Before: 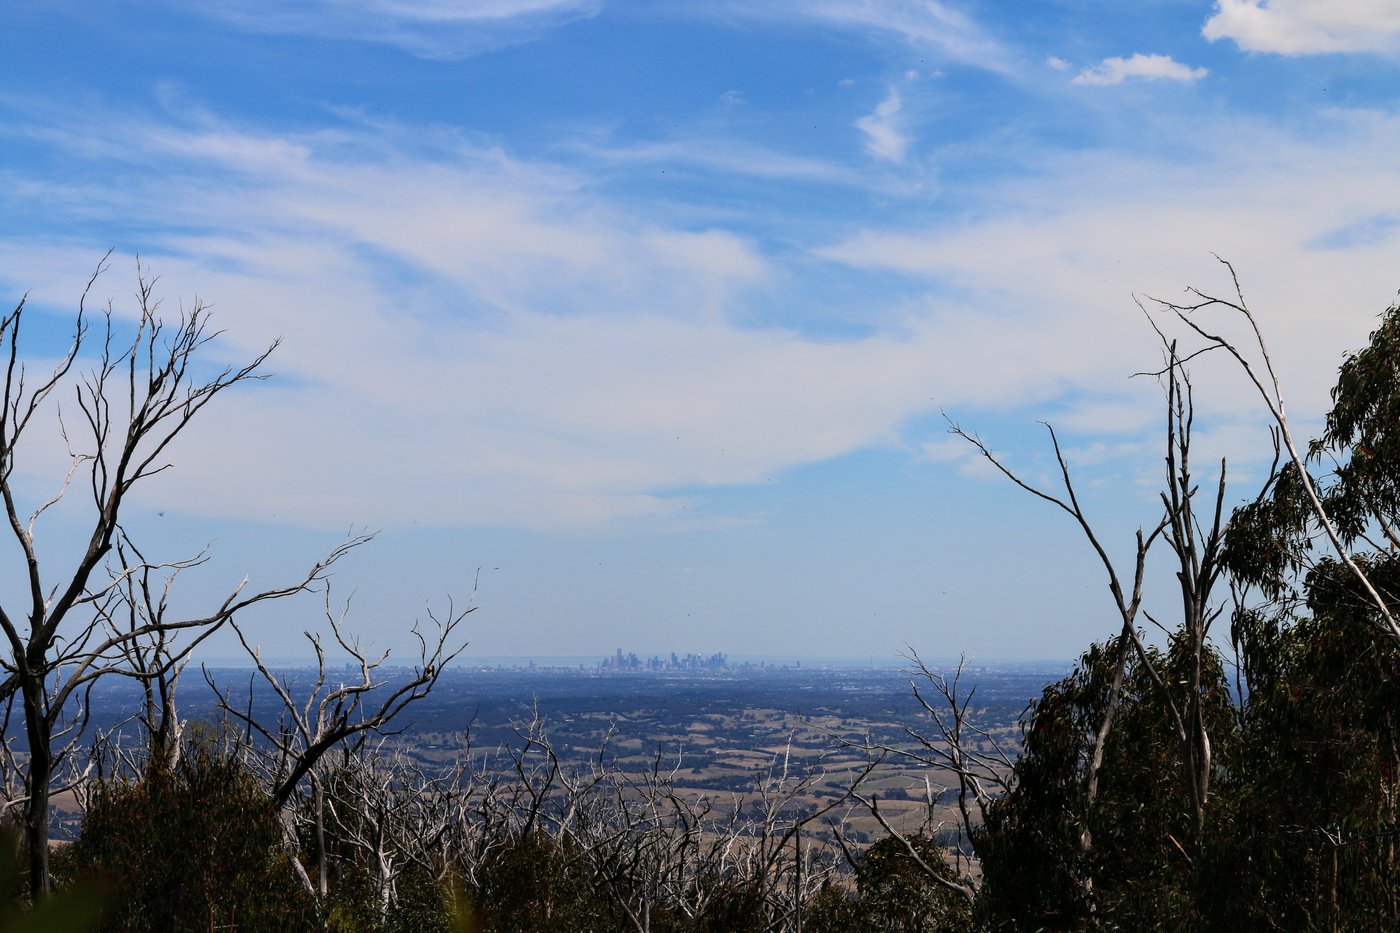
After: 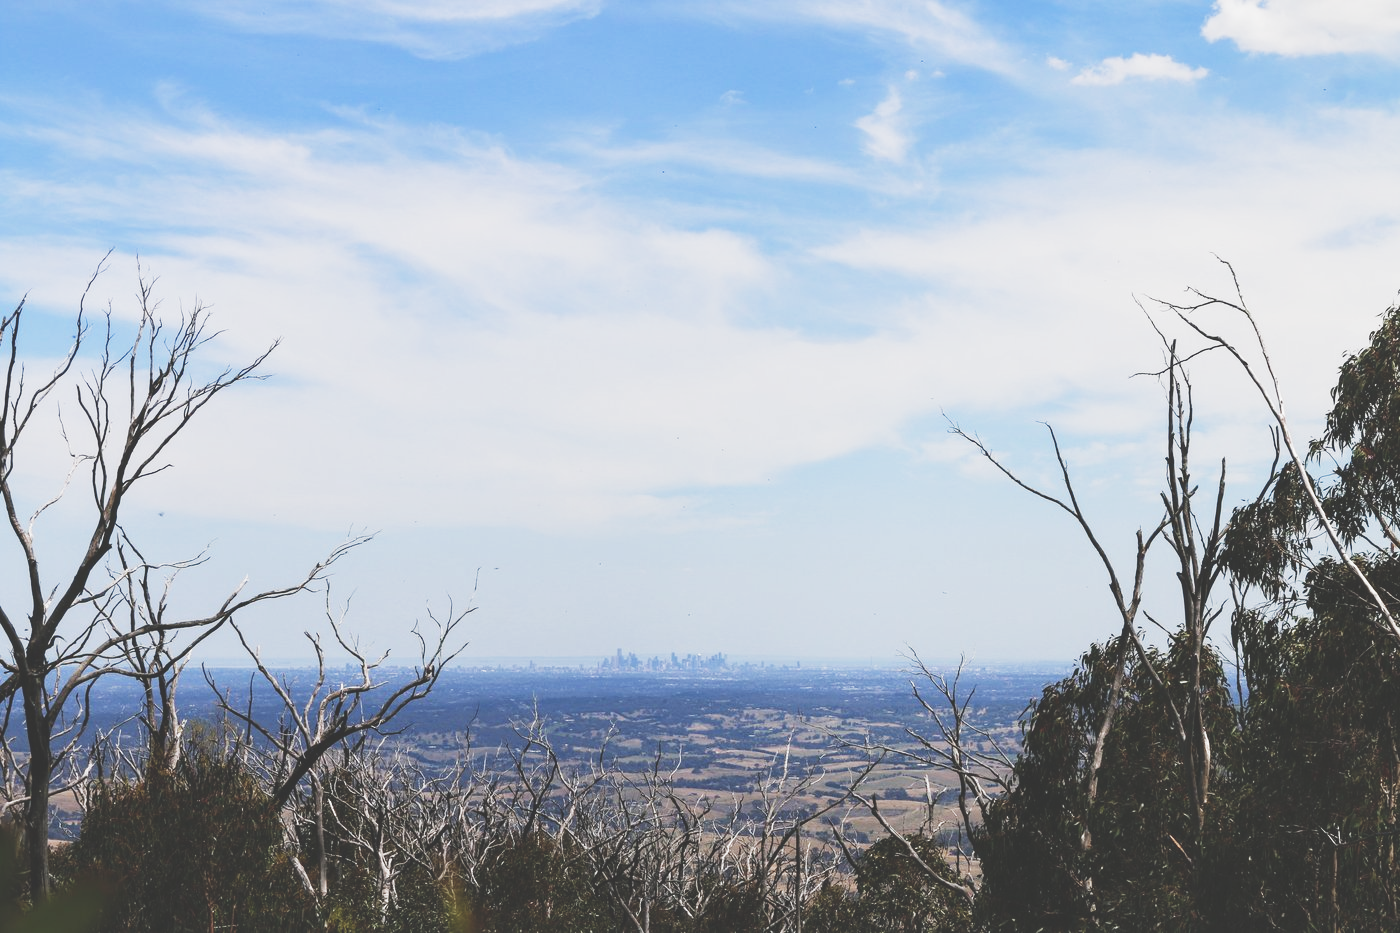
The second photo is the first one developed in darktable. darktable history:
exposure: black level correction -0.025, exposure -0.117 EV, compensate highlight preservation false
filmic rgb: middle gray luminance 9.23%, black relative exposure -10.55 EV, white relative exposure 3.45 EV, threshold 6 EV, target black luminance 0%, hardness 5.98, latitude 59.69%, contrast 1.087, highlights saturation mix 5%, shadows ↔ highlights balance 29.23%, add noise in highlights 0, preserve chrominance no, color science v3 (2019), use custom middle-gray values true, iterations of high-quality reconstruction 0, contrast in highlights soft, enable highlight reconstruction true
